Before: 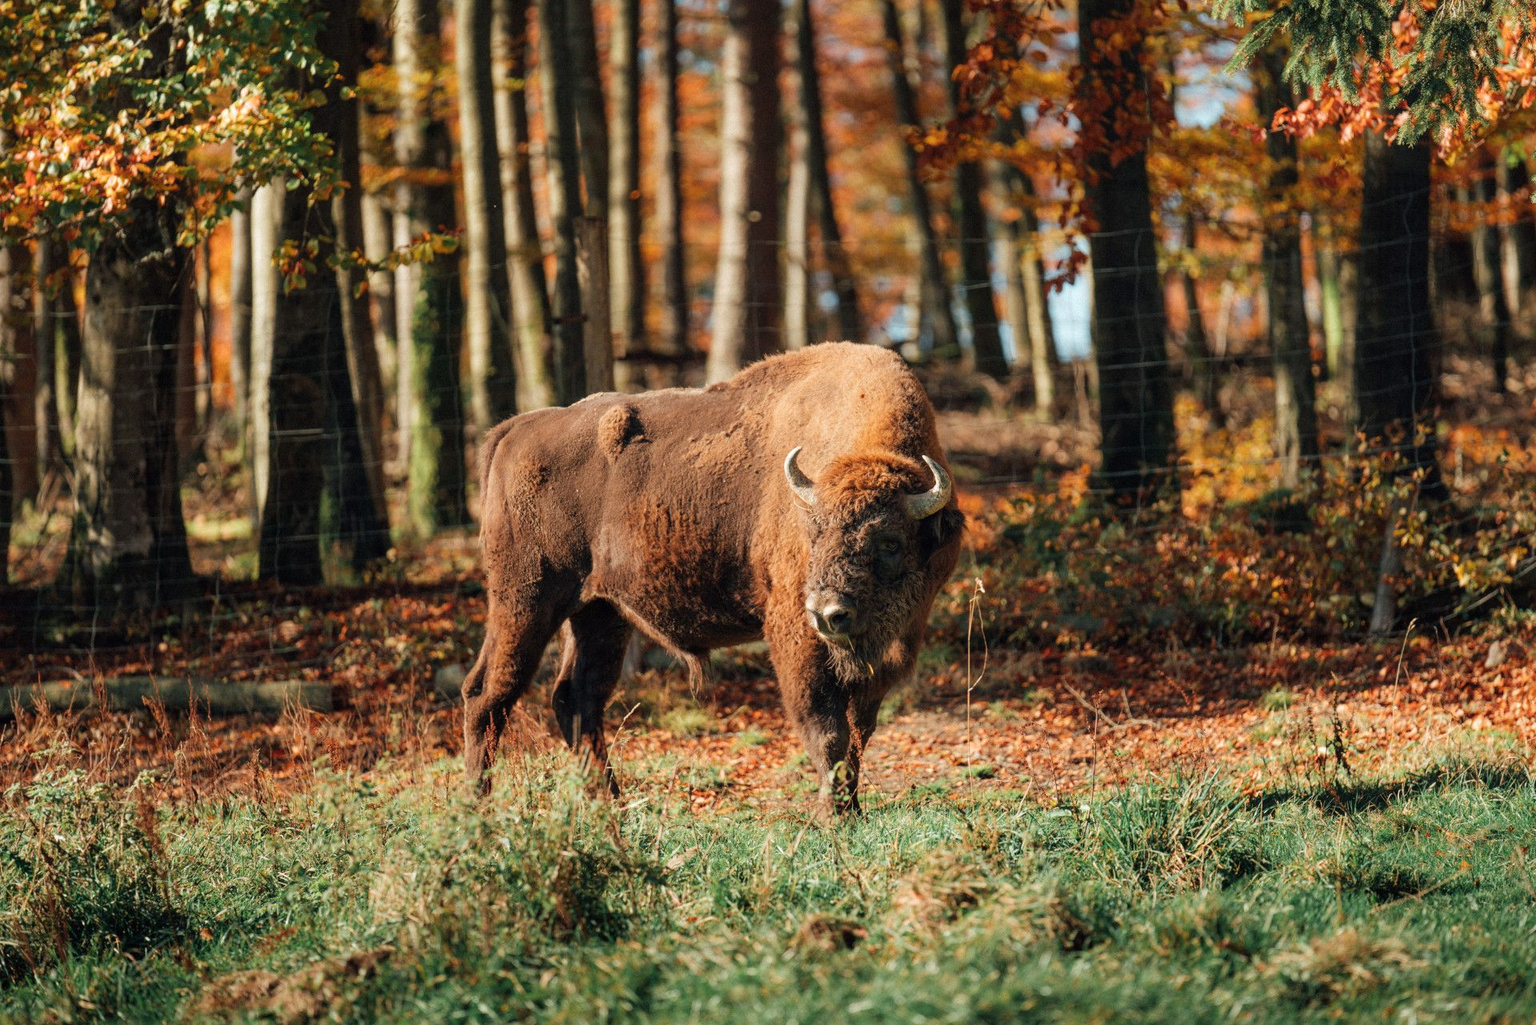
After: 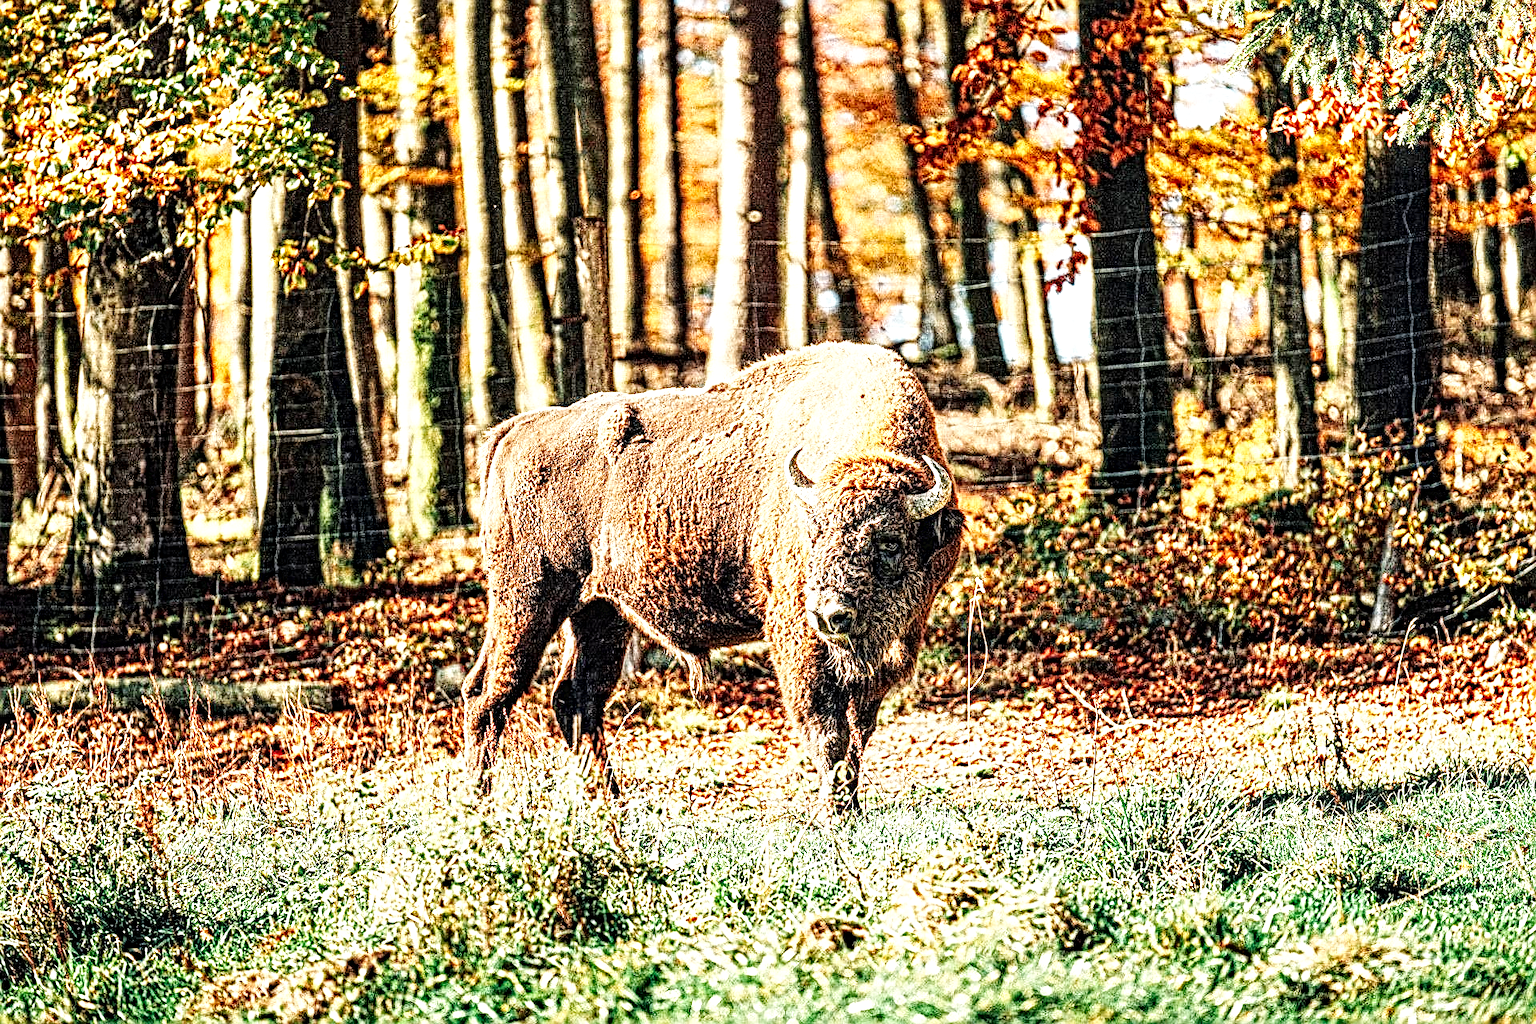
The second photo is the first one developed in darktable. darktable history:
contrast equalizer: y [[0.5, 0.501, 0.525, 0.597, 0.58, 0.514], [0.5 ×6], [0.5 ×6], [0 ×6], [0 ×6]]
base curve: curves: ch0 [(0, 0.003) (0.001, 0.002) (0.006, 0.004) (0.02, 0.022) (0.048, 0.086) (0.094, 0.234) (0.162, 0.431) (0.258, 0.629) (0.385, 0.8) (0.548, 0.918) (0.751, 0.988) (1, 1)], preserve colors none
sharpen: amount 0.575
exposure: black level correction 0, exposure 0.7 EV, compensate exposure bias true, compensate highlight preservation false
local contrast: mode bilateral grid, contrast 20, coarseness 3, detail 300%, midtone range 0.2
